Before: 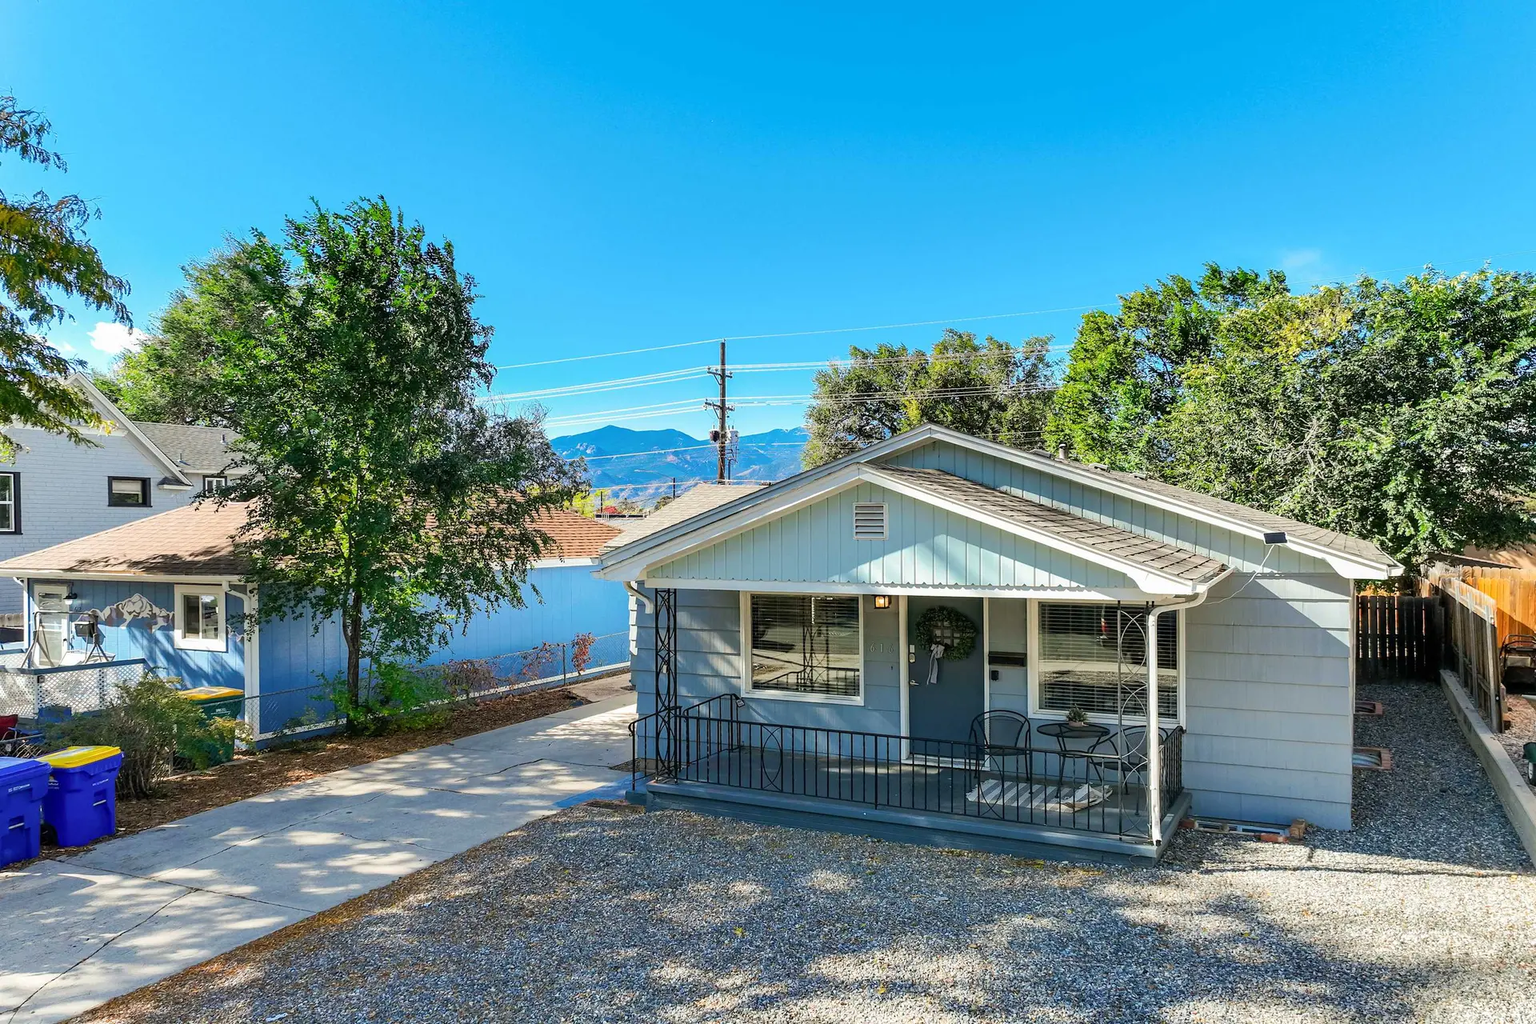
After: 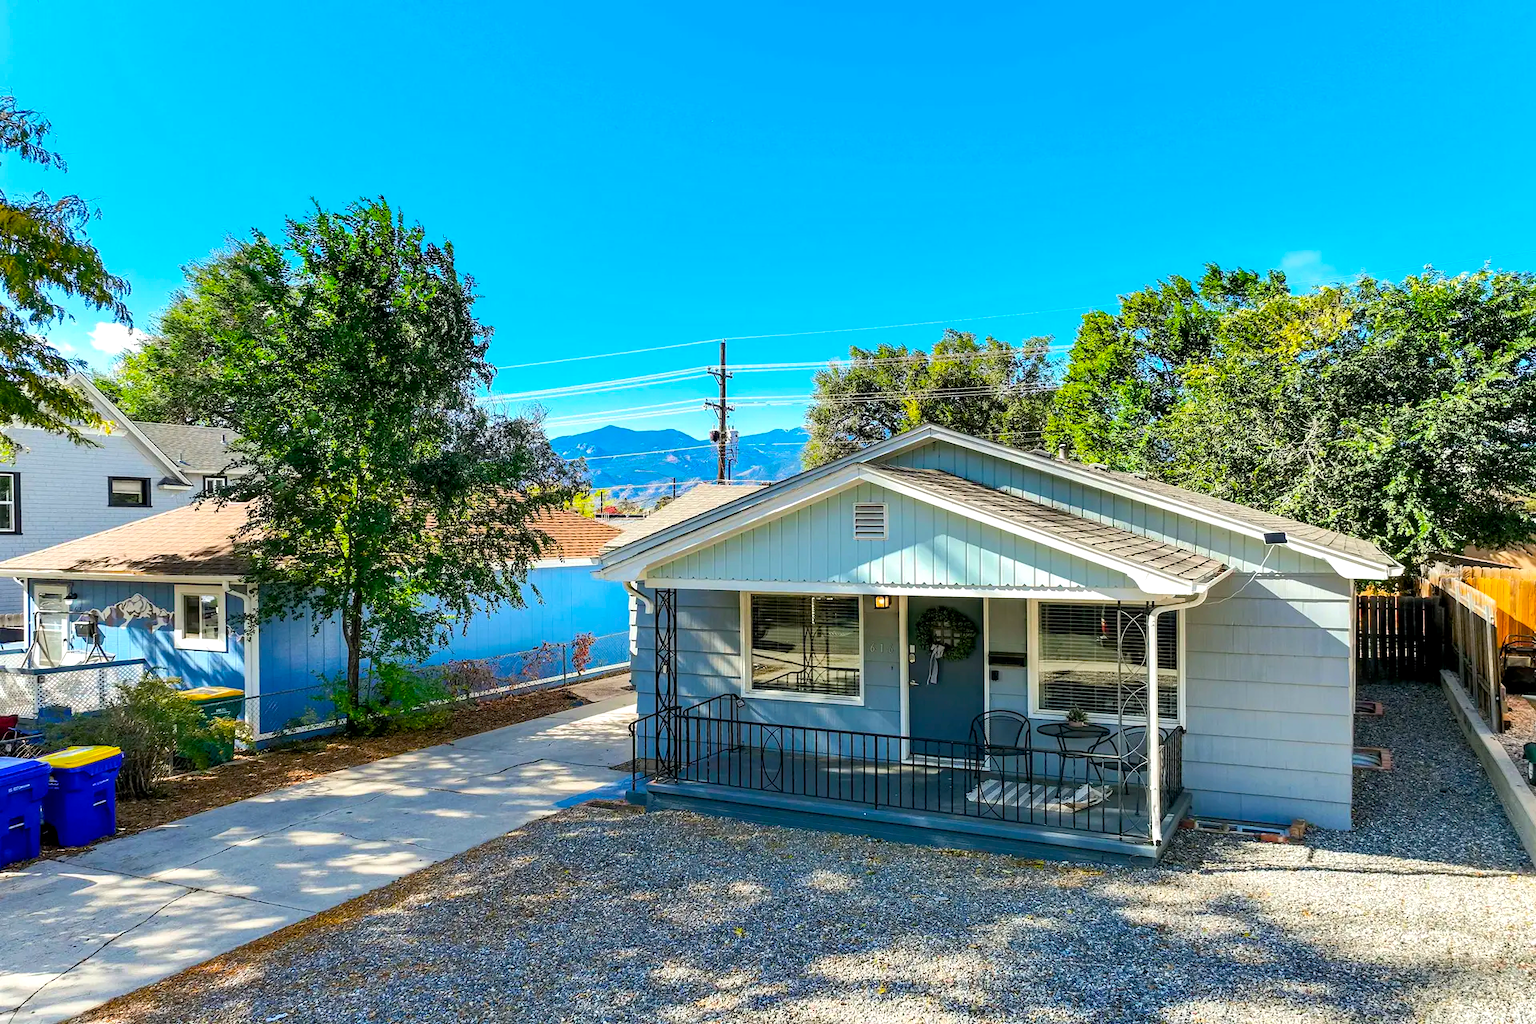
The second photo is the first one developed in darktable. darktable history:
color balance rgb: highlights gain › luminance 14.863%, global offset › luminance -0.378%, perceptual saturation grading › global saturation 25.438%, global vibrance 15.206%
